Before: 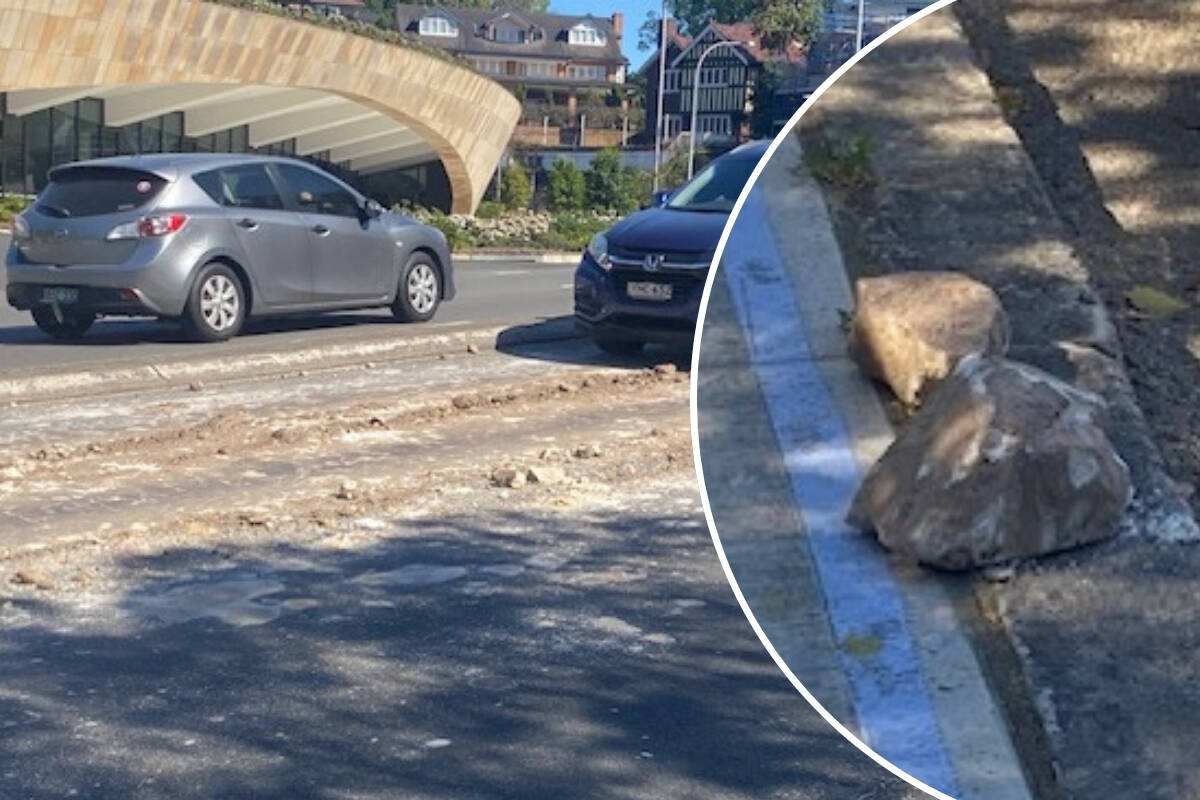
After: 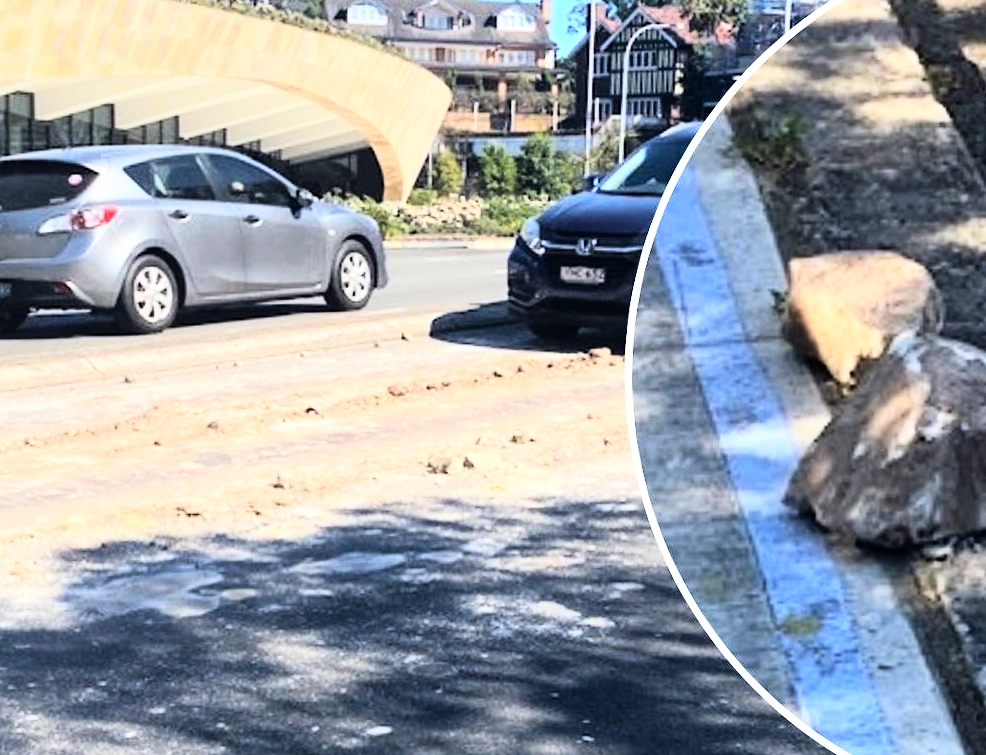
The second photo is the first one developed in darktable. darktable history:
crop and rotate: angle 1°, left 4.281%, top 0.642%, right 11.383%, bottom 2.486%
rgb curve: curves: ch0 [(0, 0) (0.21, 0.15) (0.24, 0.21) (0.5, 0.75) (0.75, 0.96) (0.89, 0.99) (1, 1)]; ch1 [(0, 0.02) (0.21, 0.13) (0.25, 0.2) (0.5, 0.67) (0.75, 0.9) (0.89, 0.97) (1, 1)]; ch2 [(0, 0.02) (0.21, 0.13) (0.25, 0.2) (0.5, 0.67) (0.75, 0.9) (0.89, 0.97) (1, 1)], compensate middle gray true
